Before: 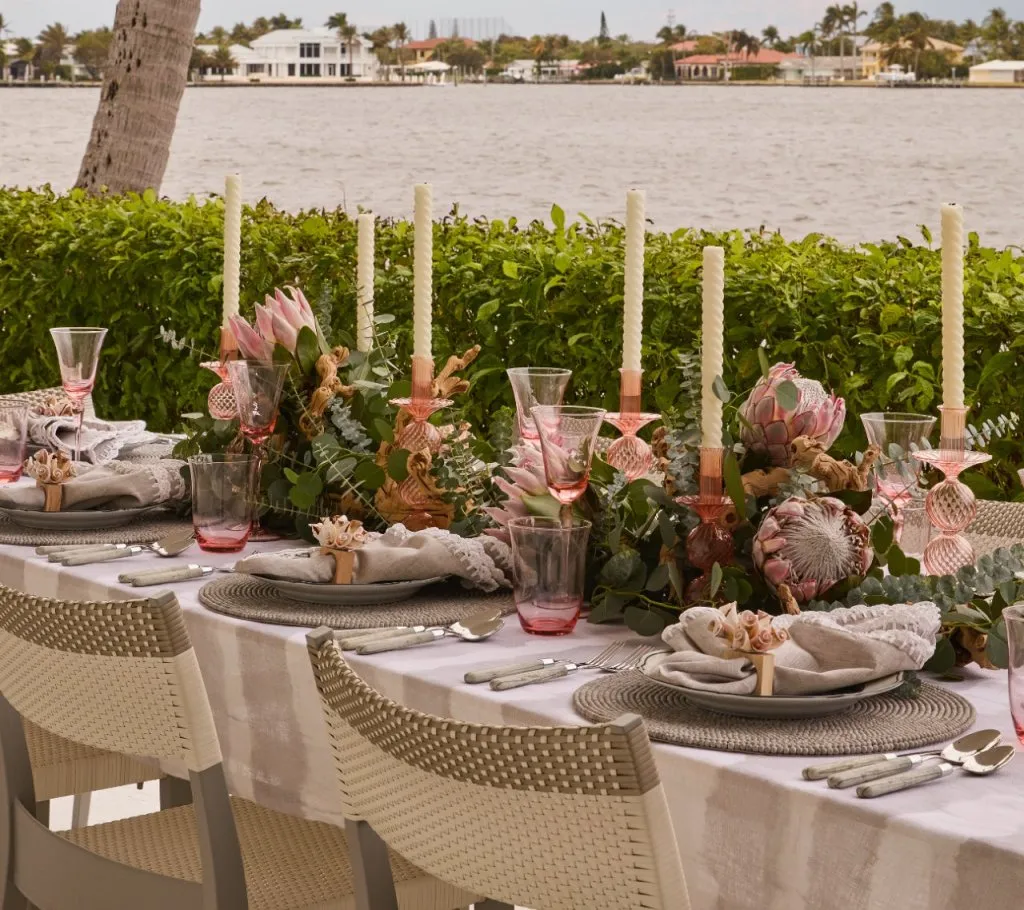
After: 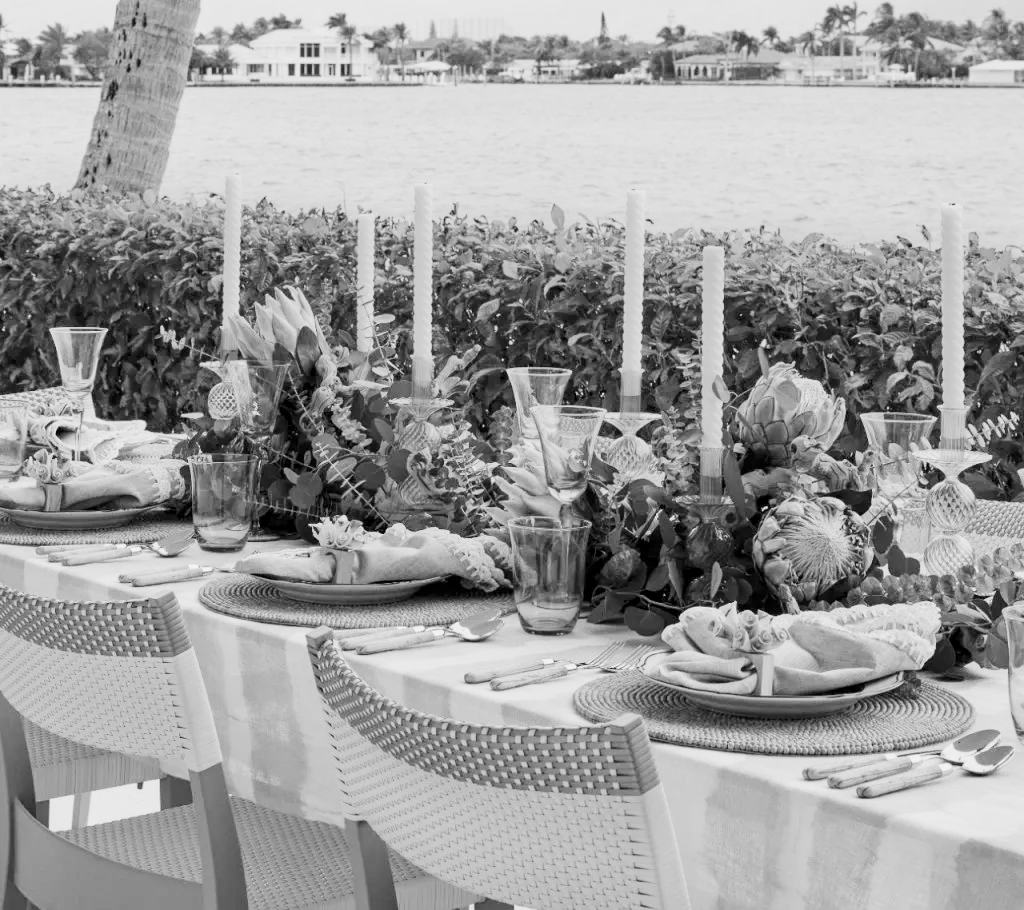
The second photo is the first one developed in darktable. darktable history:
local contrast: highlights 100%, shadows 100%, detail 120%, midtone range 0.2
filmic rgb: black relative exposure -6.98 EV, white relative exposure 5.63 EV, hardness 2.86
exposure: black level correction 0, exposure 1.6 EV, compensate exposure bias true, compensate highlight preservation false
monochrome: on, module defaults
contrast brightness saturation: contrast 0.12, brightness -0.12, saturation 0.2
color correction: highlights a* -10.77, highlights b* 9.8, saturation 1.72
